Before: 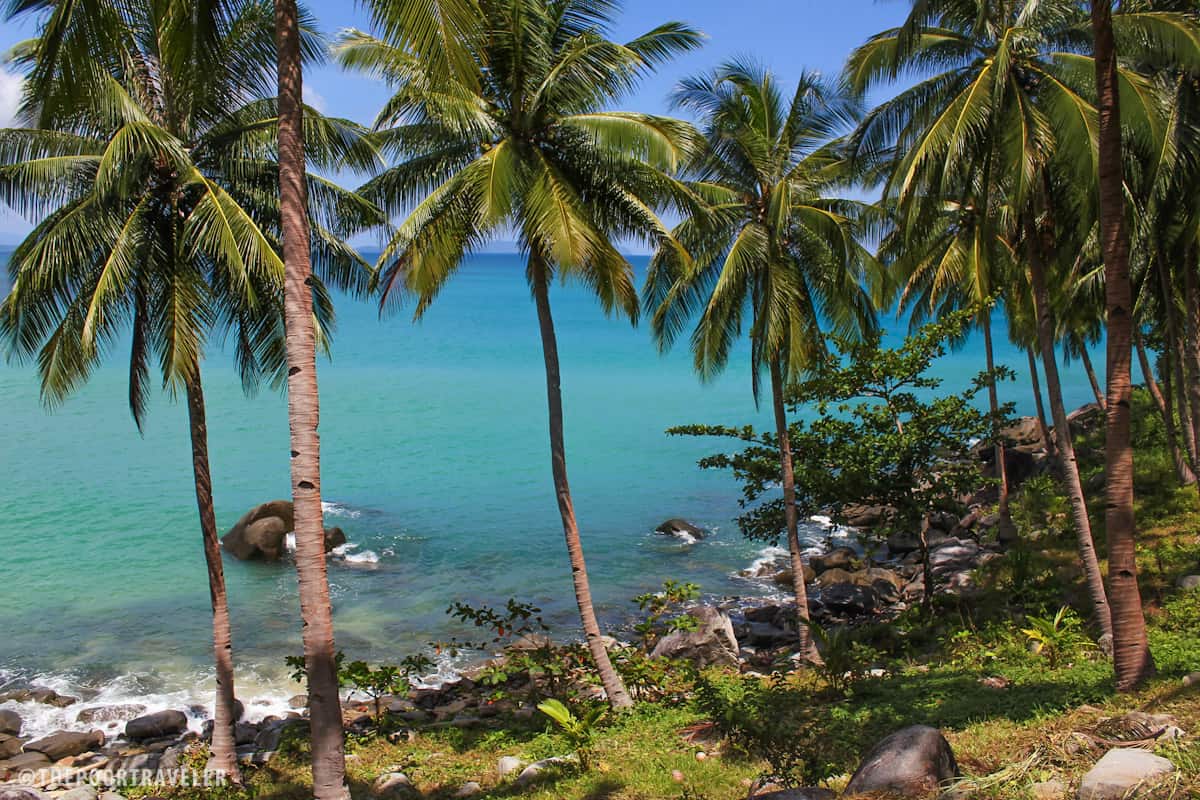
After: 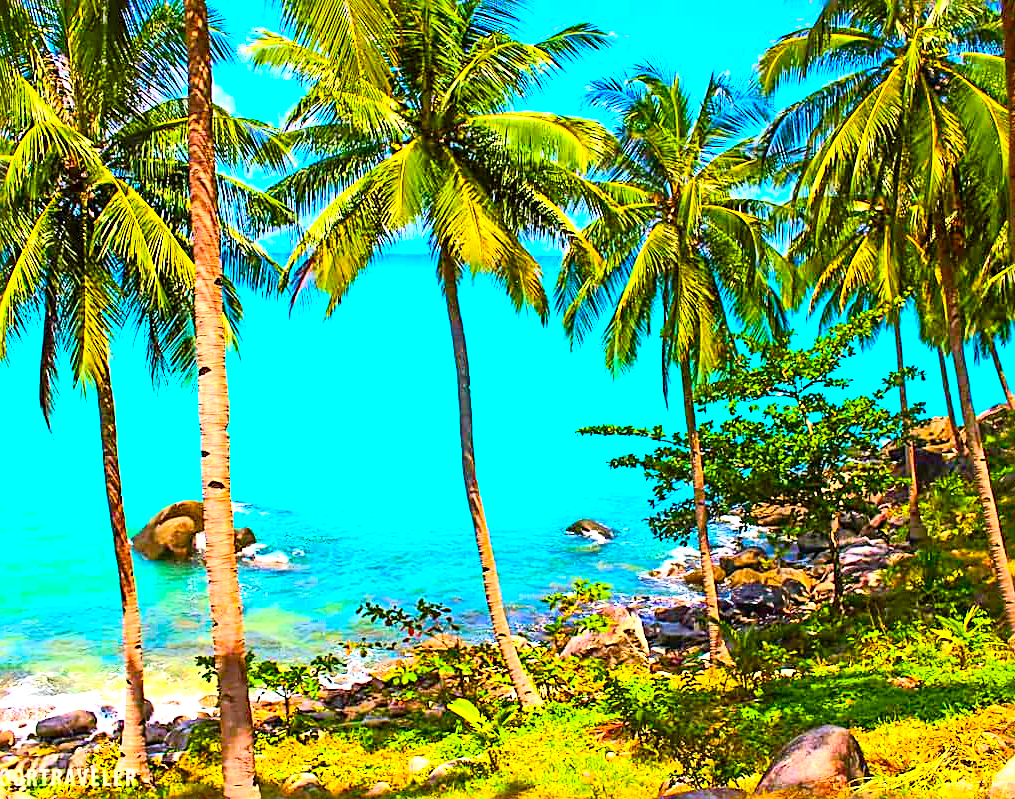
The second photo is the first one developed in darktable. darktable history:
exposure: black level correction 0, exposure 1.463 EV, compensate exposure bias true, compensate highlight preservation false
color balance rgb: linear chroma grading › highlights 99.097%, linear chroma grading › global chroma 23.631%, perceptual saturation grading › global saturation 20%, perceptual saturation grading › highlights -25.385%, perceptual saturation grading › shadows 50.552%, global vibrance 20%
crop: left 7.552%, right 7.859%
tone curve: curves: ch0 [(0, 0) (0.091, 0.075) (0.389, 0.441) (0.696, 0.808) (0.844, 0.908) (0.909, 0.942) (1, 0.973)]; ch1 [(0, 0) (0.437, 0.404) (0.48, 0.486) (0.5, 0.5) (0.529, 0.556) (0.58, 0.606) (0.616, 0.654) (1, 1)]; ch2 [(0, 0) (0.442, 0.415) (0.5, 0.5) (0.535, 0.567) (0.585, 0.632) (1, 1)], color space Lab, independent channels, preserve colors none
sharpen: radius 2.821, amount 0.722
base curve: curves: ch0 [(0, 0) (0.989, 0.992)], preserve colors none
